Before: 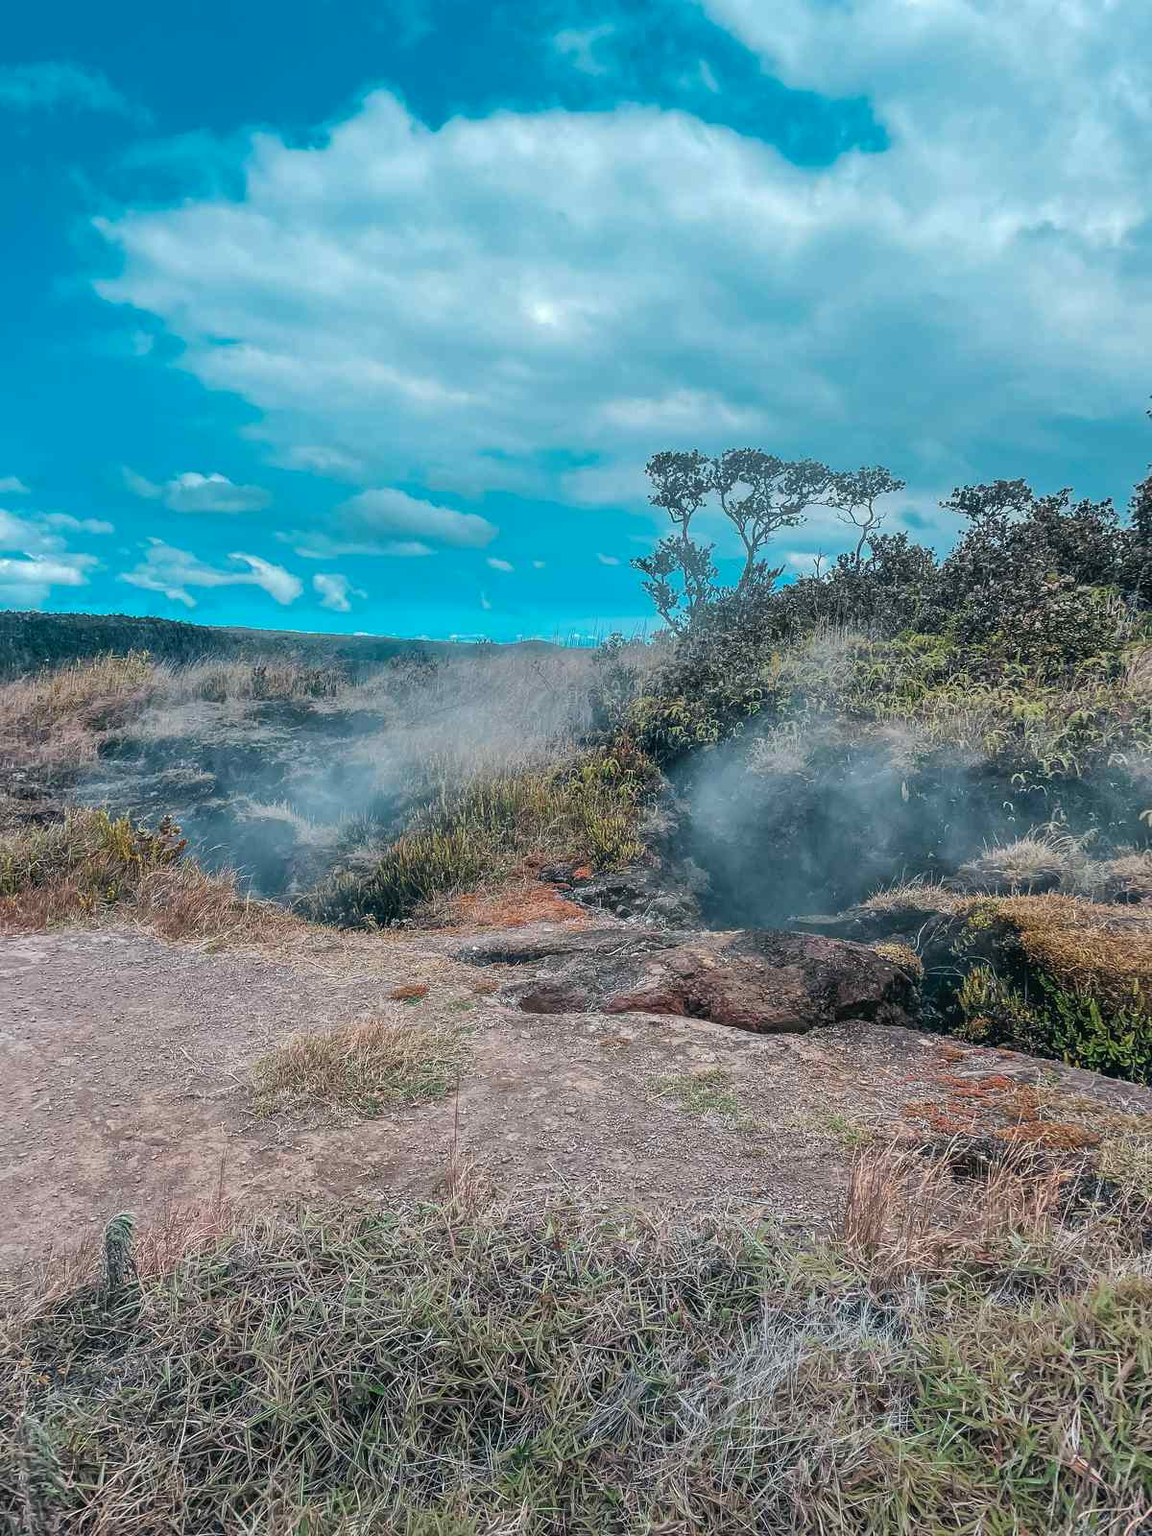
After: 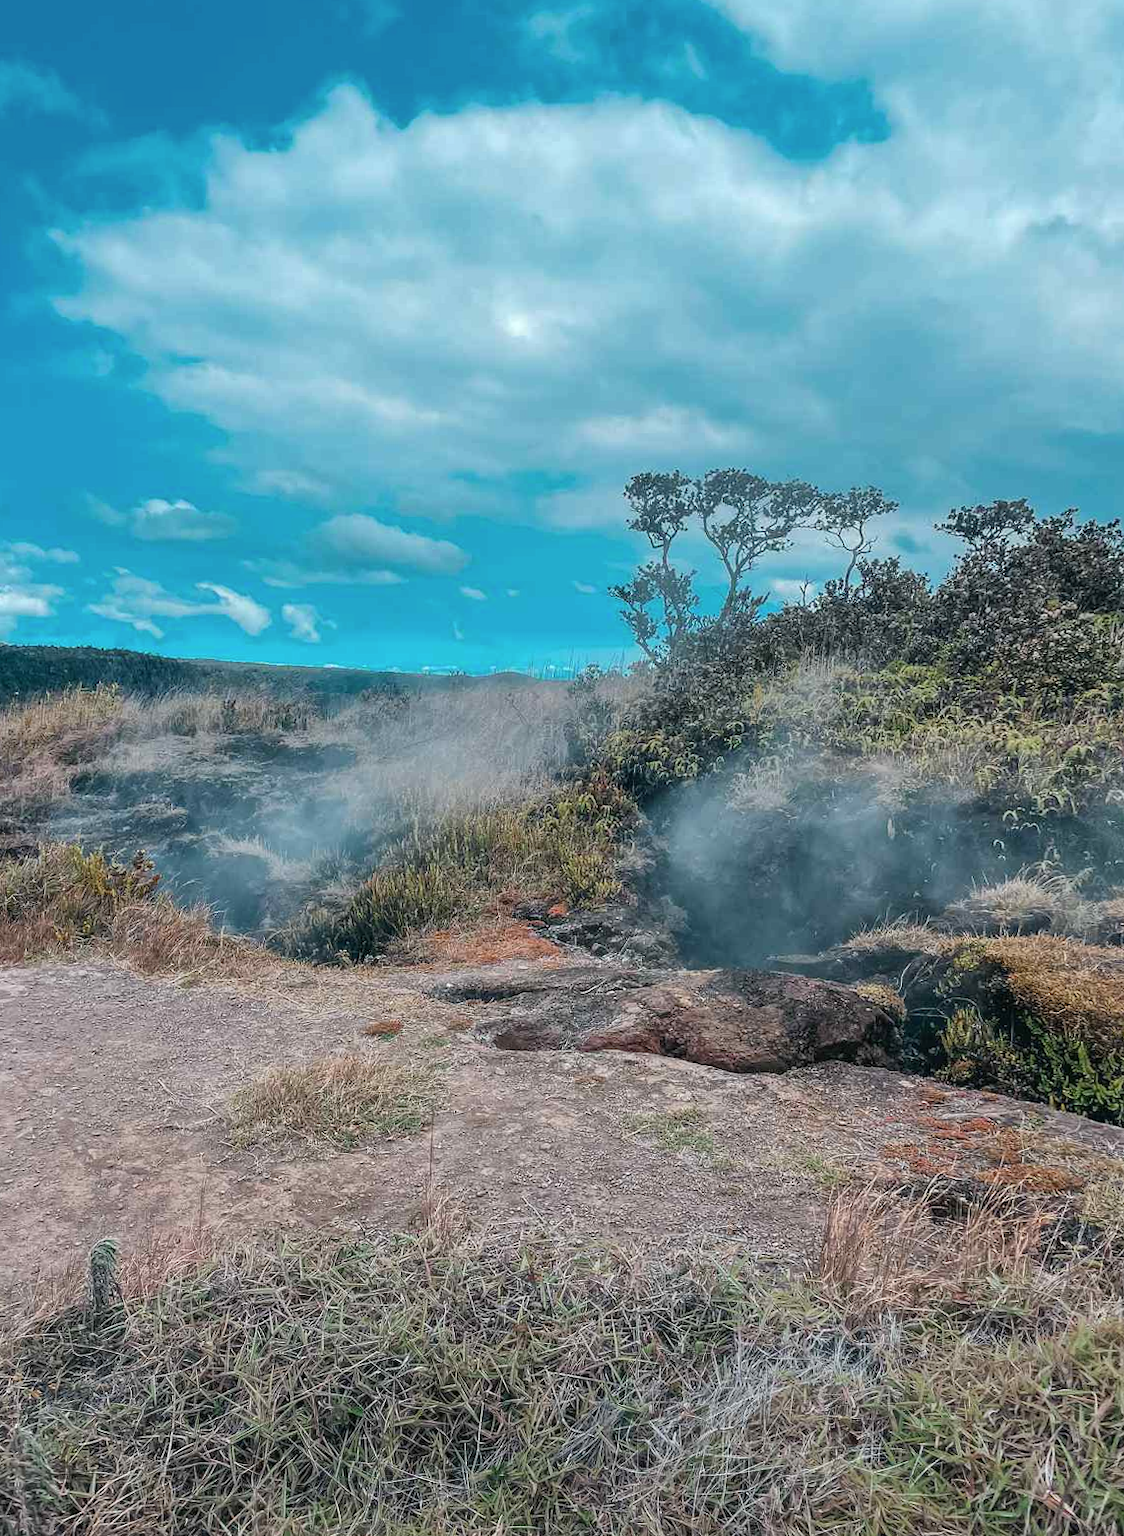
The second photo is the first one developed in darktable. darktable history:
contrast brightness saturation: saturation -0.05
rotate and perspective: rotation 0.074°, lens shift (vertical) 0.096, lens shift (horizontal) -0.041, crop left 0.043, crop right 0.952, crop top 0.024, crop bottom 0.979
